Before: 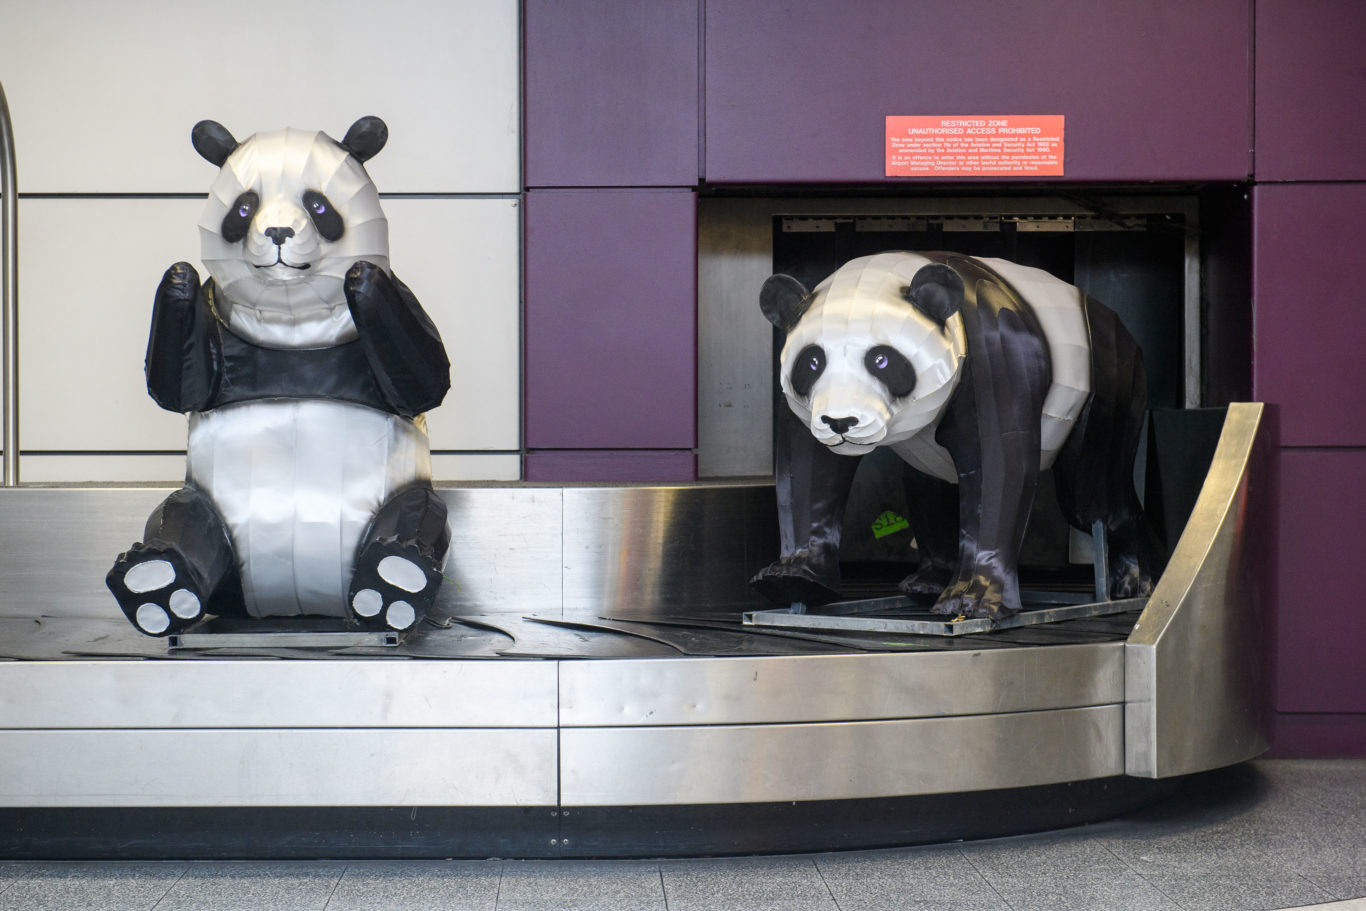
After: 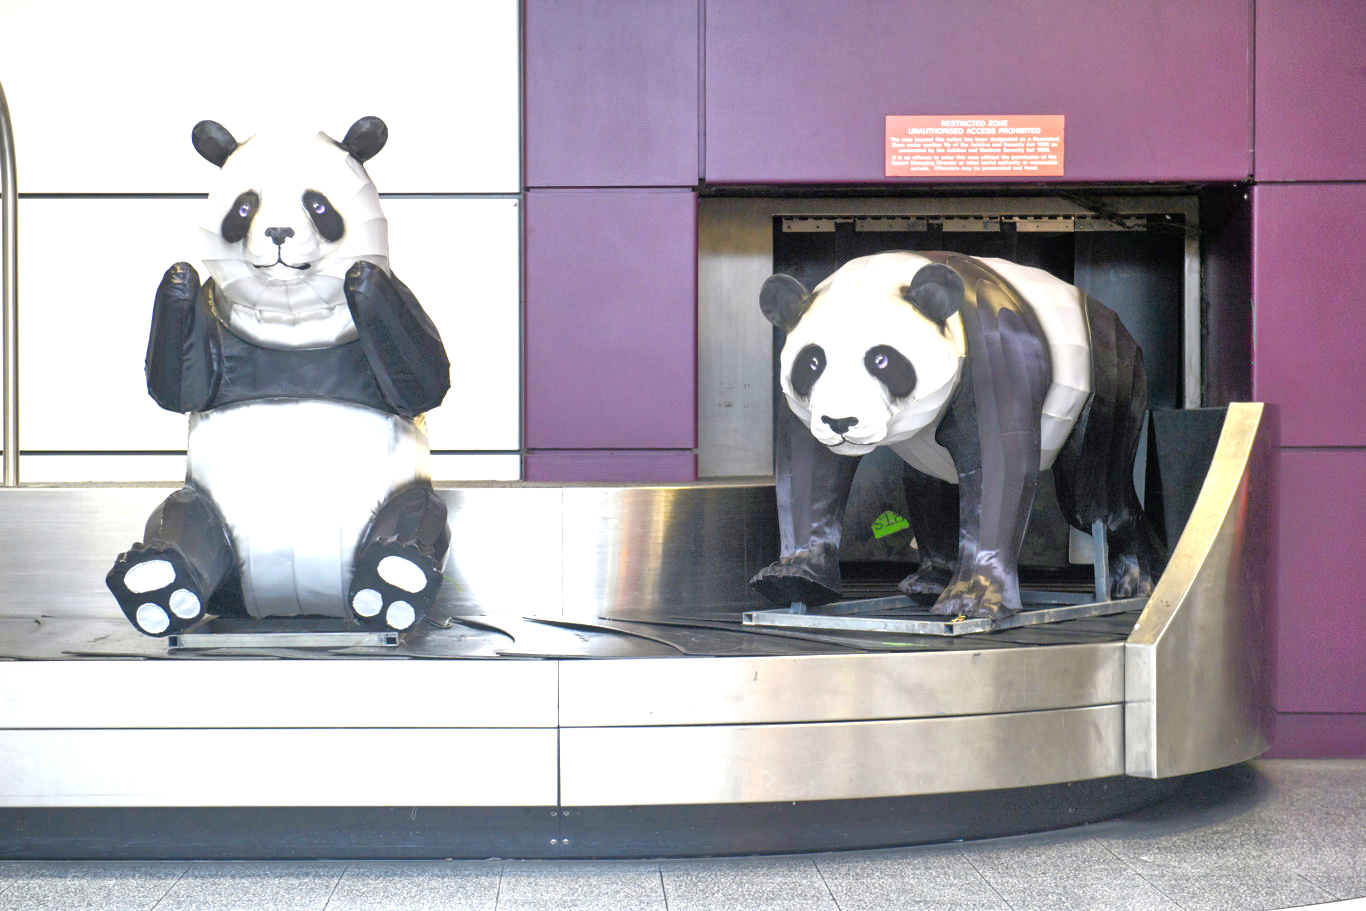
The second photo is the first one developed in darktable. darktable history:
exposure: black level correction 0, exposure 1.022 EV, compensate exposure bias true, compensate highlight preservation false
tone equalizer: -7 EV 0.154 EV, -6 EV 0.584 EV, -5 EV 1.17 EV, -4 EV 1.34 EV, -3 EV 1.14 EV, -2 EV 0.6 EV, -1 EV 0.159 EV
